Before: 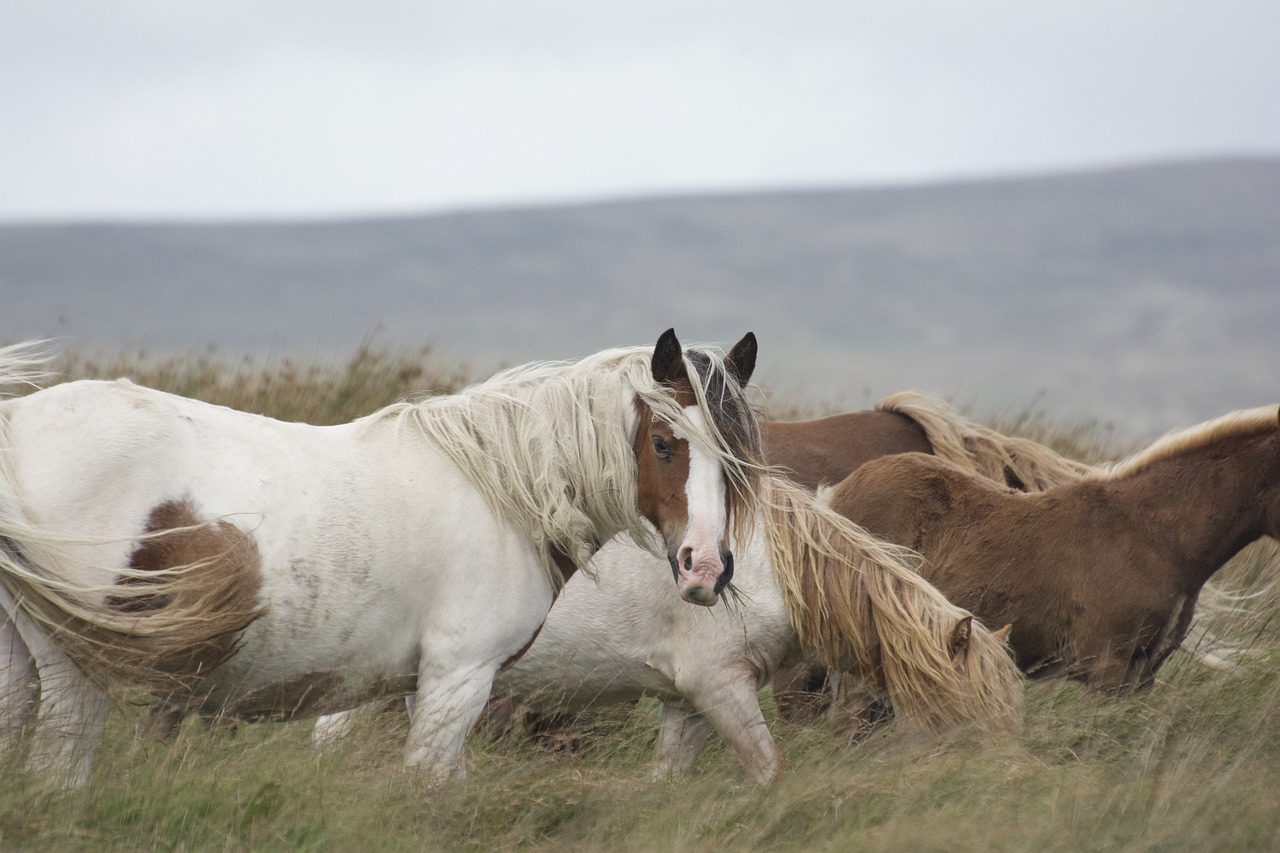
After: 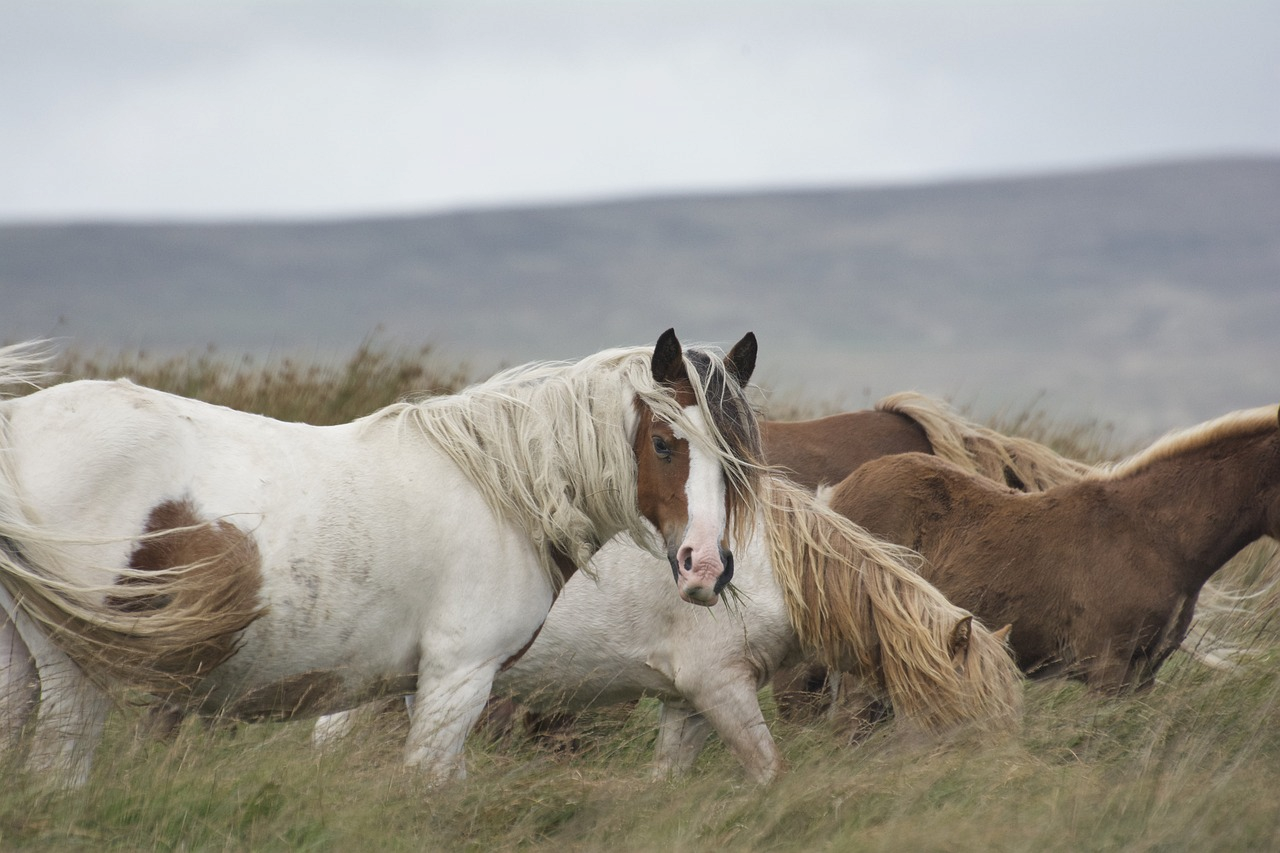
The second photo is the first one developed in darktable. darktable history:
shadows and highlights: shadows 47.57, highlights -40.82, soften with gaussian
